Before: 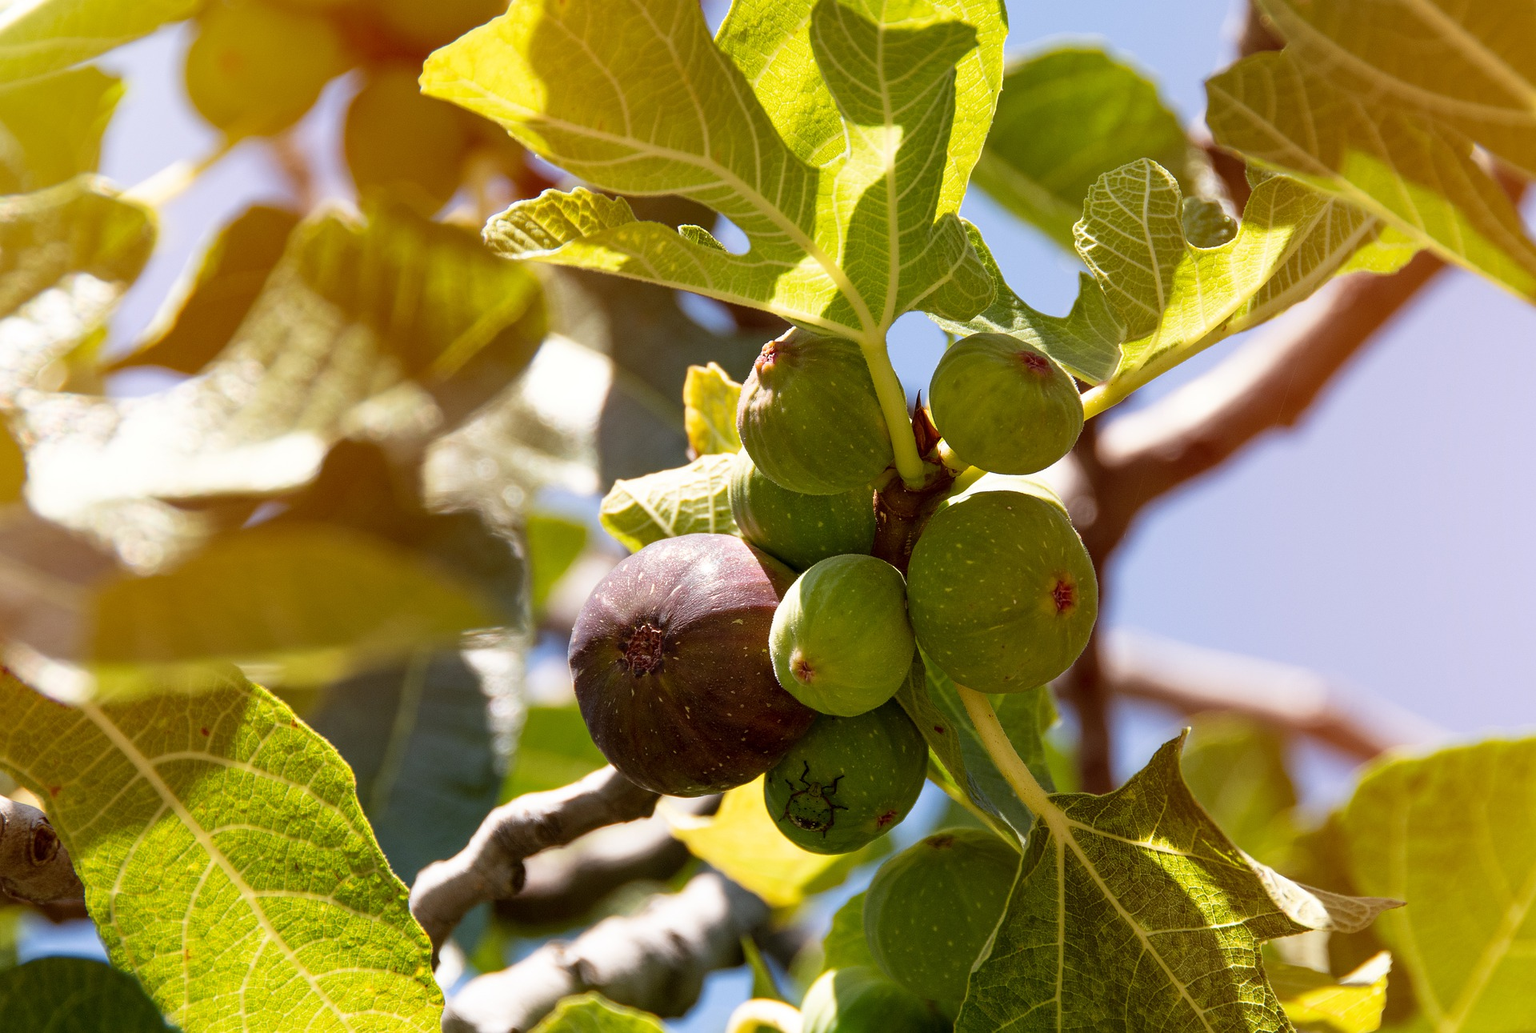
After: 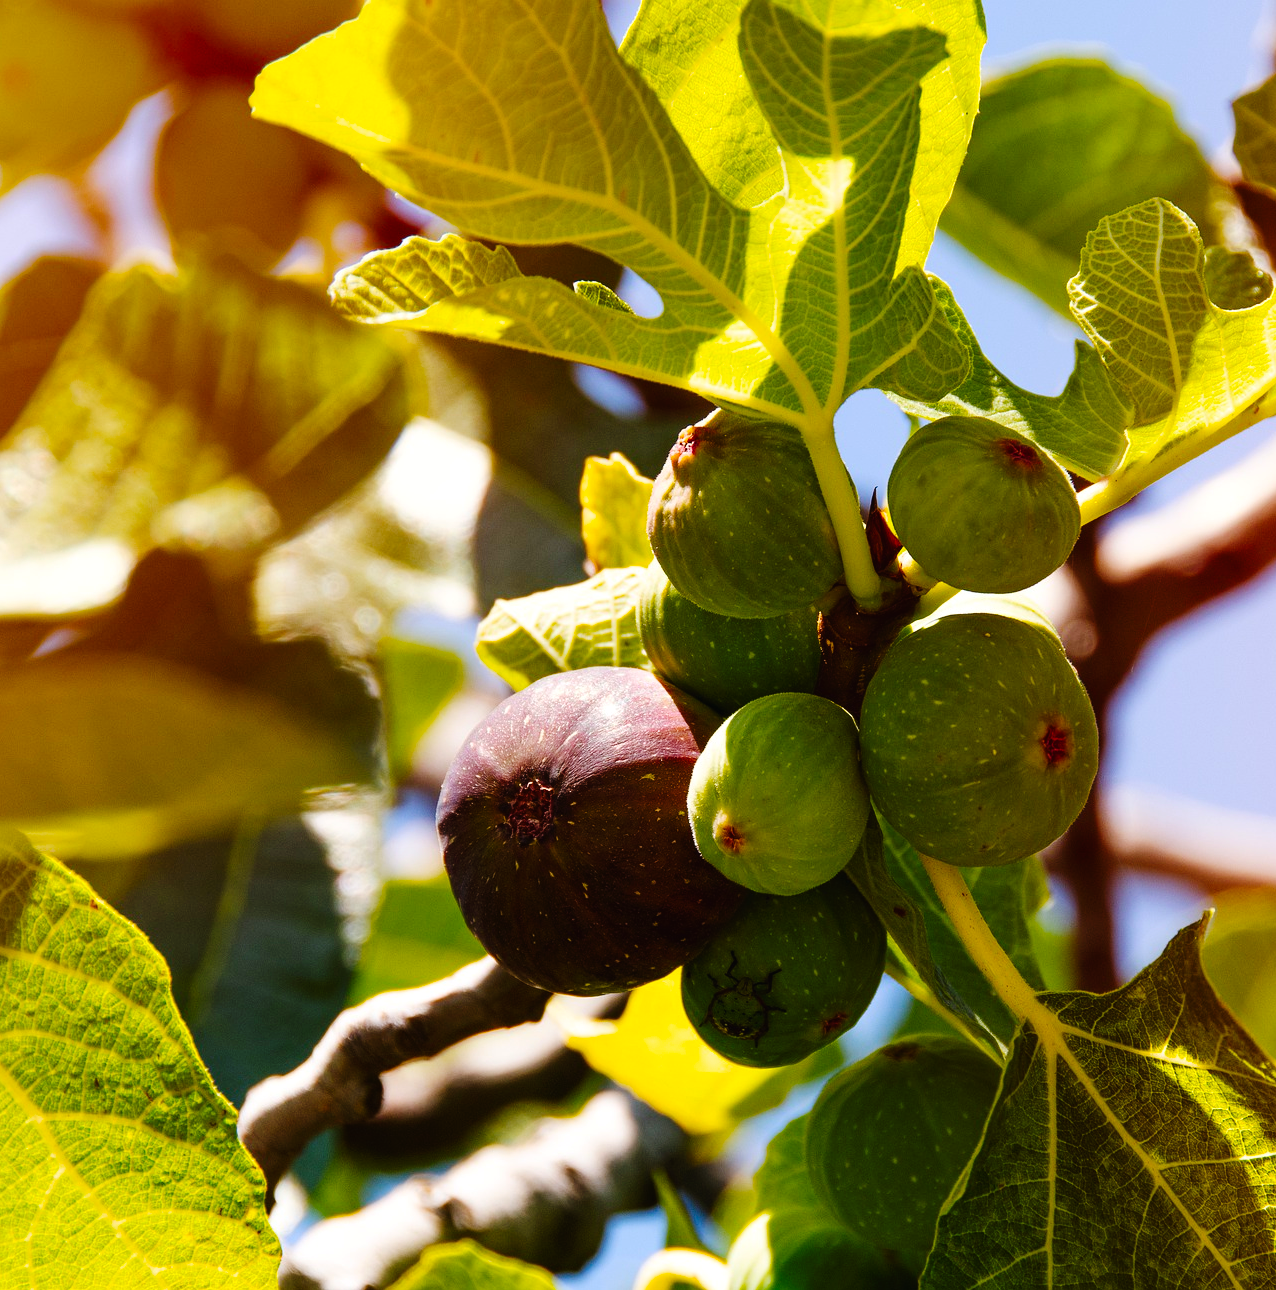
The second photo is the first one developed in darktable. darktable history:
crop and rotate: left 14.287%, right 19.21%
exposure: black level correction -0.002, exposure 0.039 EV, compensate exposure bias true, compensate highlight preservation false
tone curve: curves: ch0 [(0, 0) (0.003, 0.007) (0.011, 0.009) (0.025, 0.014) (0.044, 0.022) (0.069, 0.029) (0.1, 0.037) (0.136, 0.052) (0.177, 0.083) (0.224, 0.121) (0.277, 0.177) (0.335, 0.258) (0.399, 0.351) (0.468, 0.454) (0.543, 0.557) (0.623, 0.654) (0.709, 0.744) (0.801, 0.825) (0.898, 0.909) (1, 1)], preserve colors none
color balance rgb: shadows lift › chroma 0.79%, shadows lift › hue 112.02°, perceptual saturation grading › global saturation 30.474%, global vibrance 15.036%
